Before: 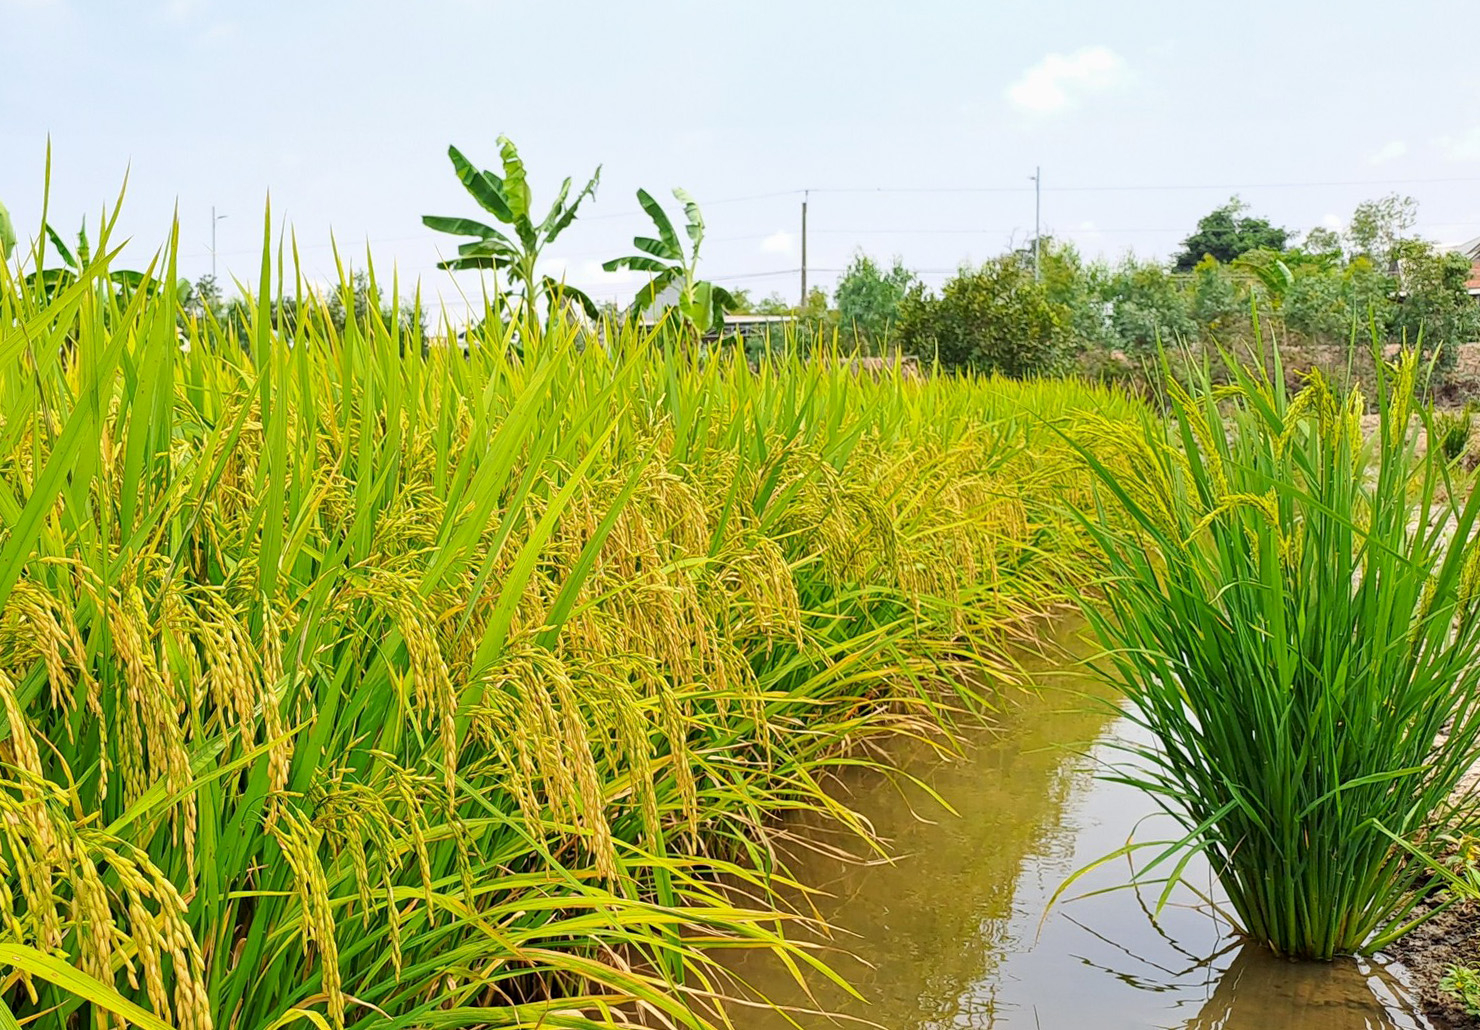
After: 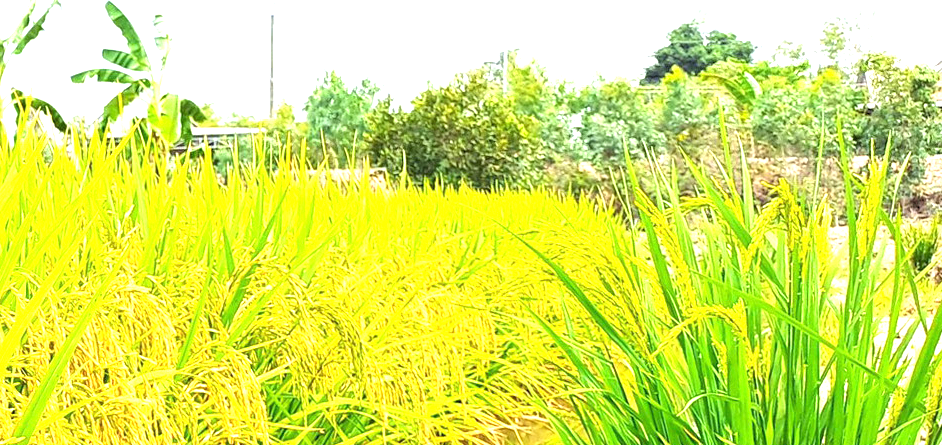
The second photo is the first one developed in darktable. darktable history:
white balance: red 0.988, blue 1.017
crop: left 36.005%, top 18.293%, right 0.31%, bottom 38.444%
exposure: black level correction 0, exposure 1.3 EV, compensate highlight preservation false
rgb levels: levels [[0.01, 0.419, 0.839], [0, 0.5, 1], [0, 0.5, 1]]
